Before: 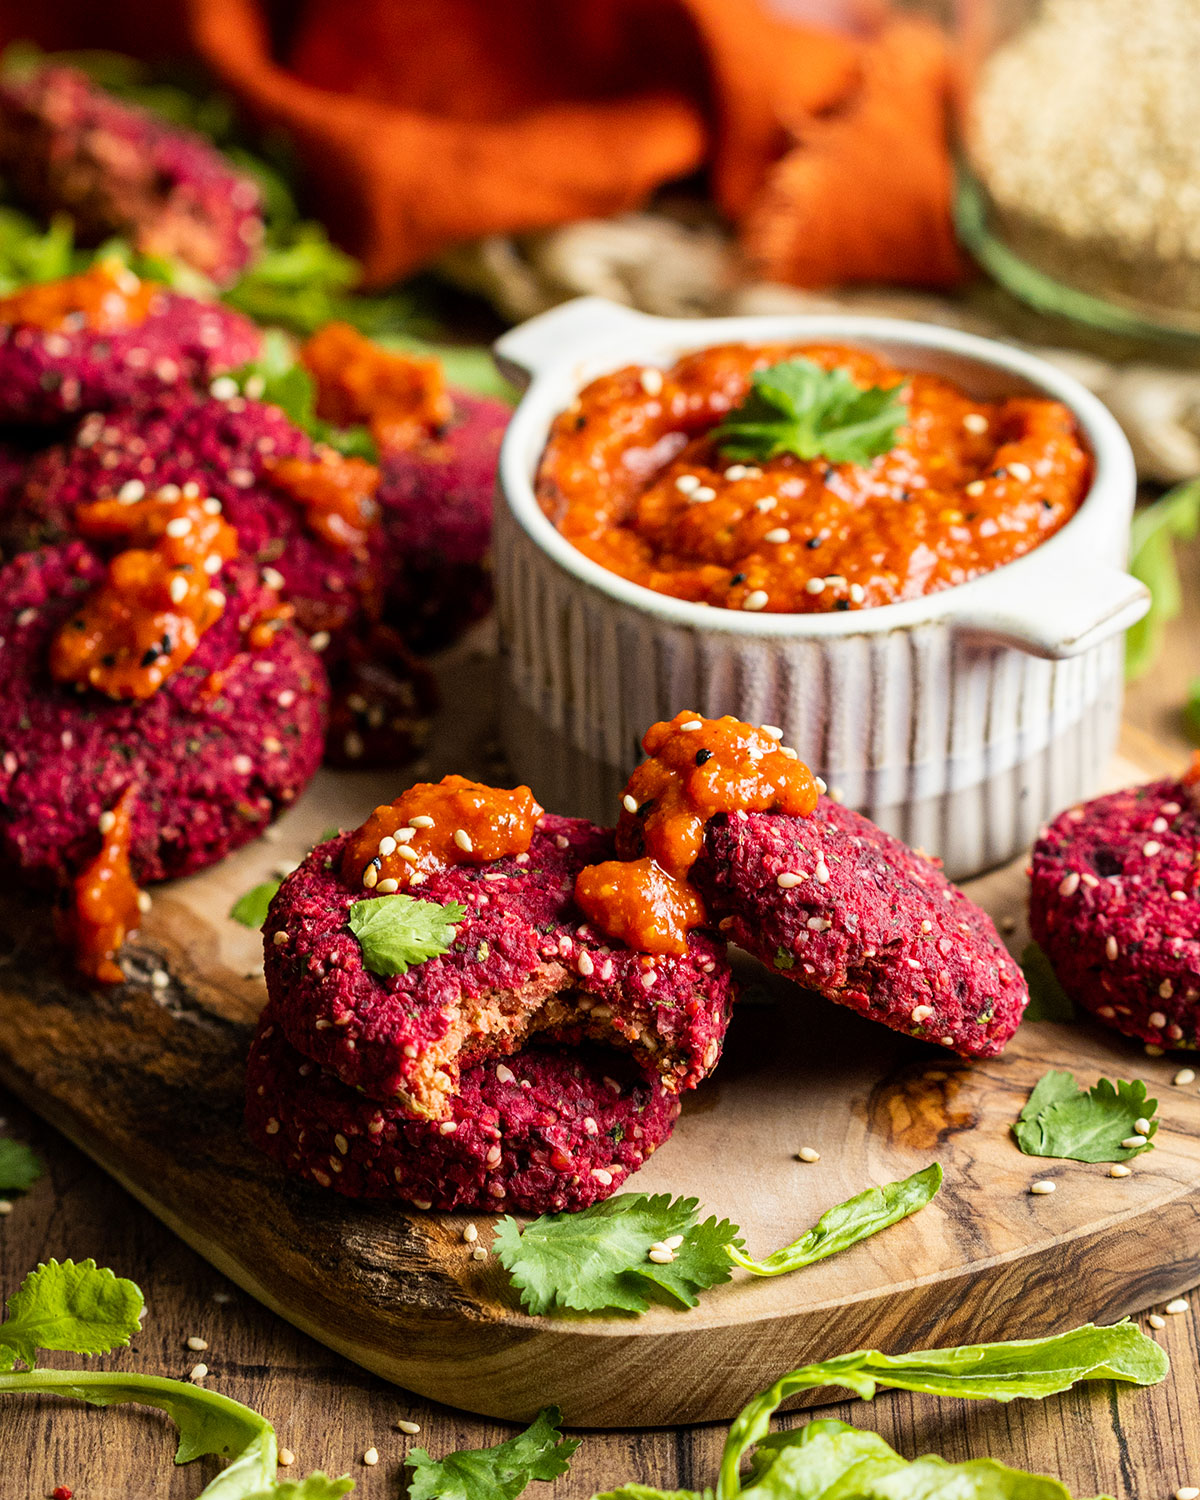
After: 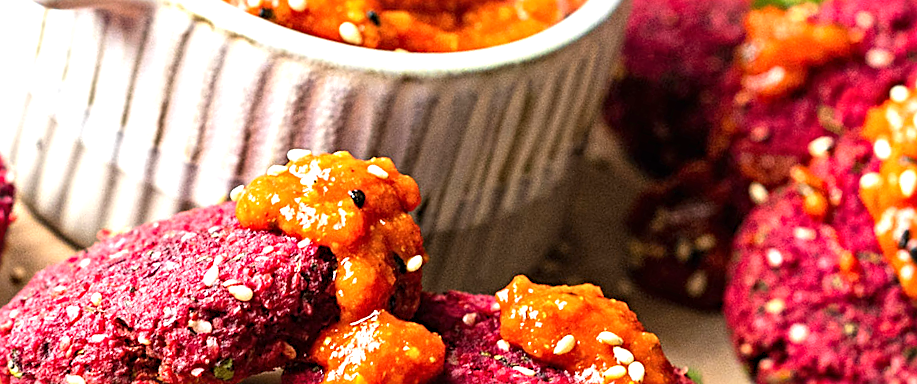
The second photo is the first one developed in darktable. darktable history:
exposure: black level correction 0, exposure 0.9 EV, compensate highlight preservation false
crop and rotate: angle 16.12°, top 30.835%, bottom 35.653%
sharpen: radius 3.119
